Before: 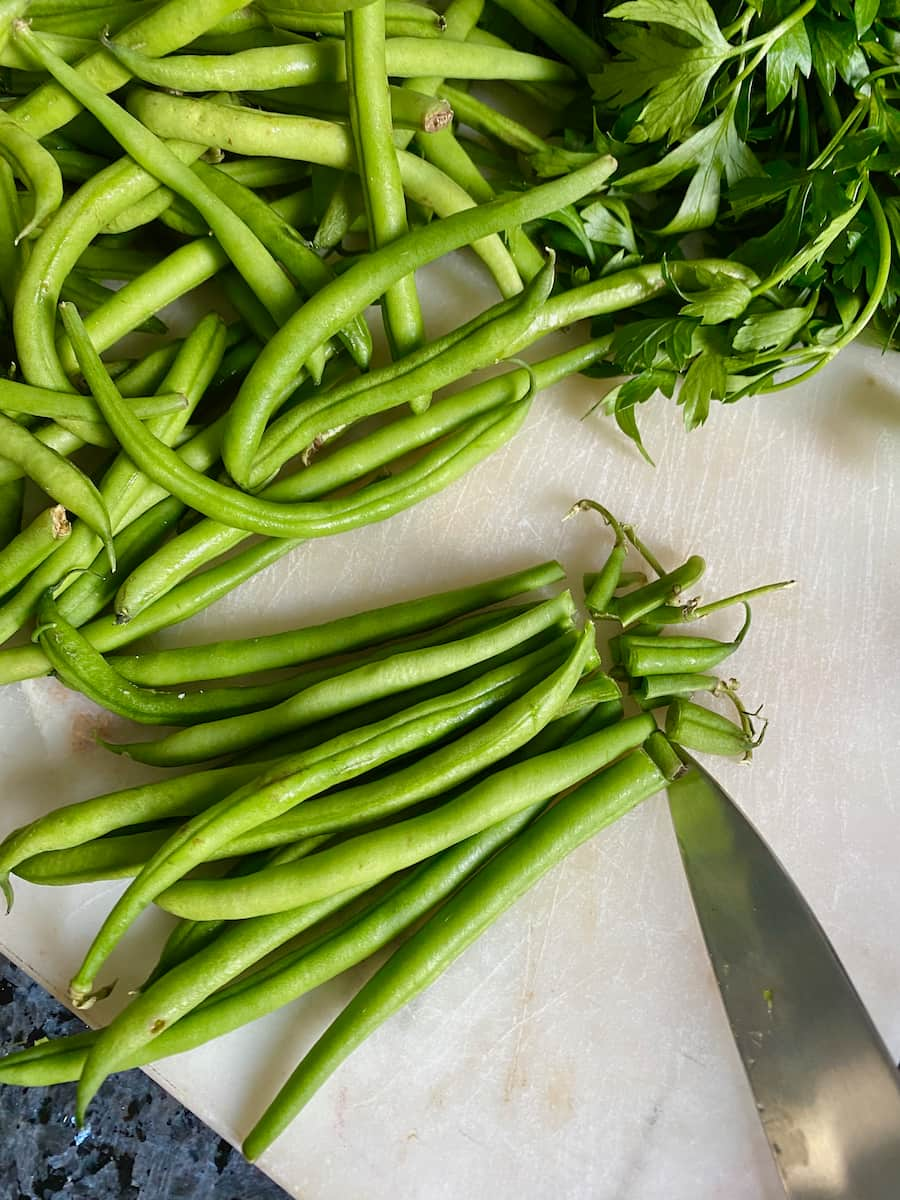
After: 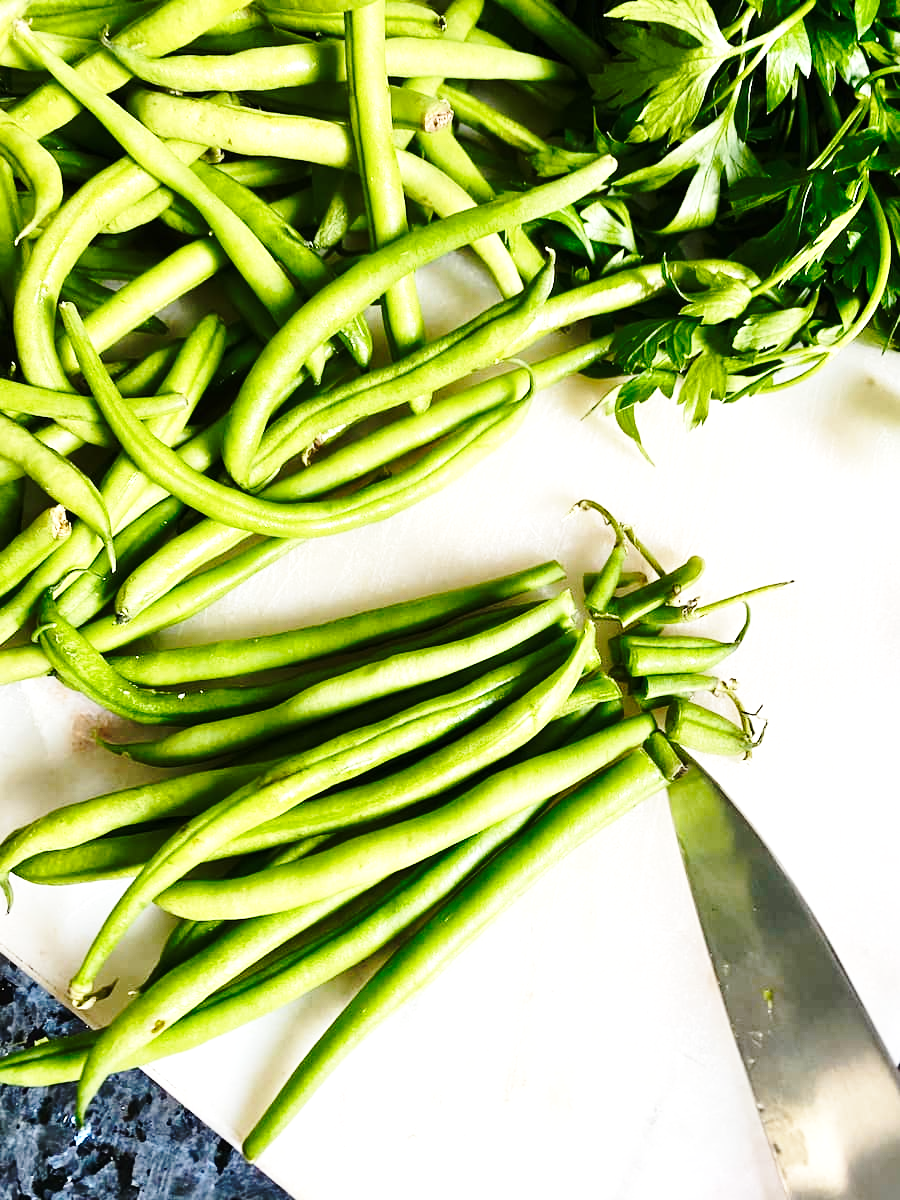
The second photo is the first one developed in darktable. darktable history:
base curve: curves: ch0 [(0, 0) (0.032, 0.037) (0.105, 0.228) (0.435, 0.76) (0.856, 0.983) (1, 1)], preserve colors none
tone equalizer: -8 EV -0.75 EV, -7 EV -0.7 EV, -6 EV -0.6 EV, -5 EV -0.4 EV, -3 EV 0.4 EV, -2 EV 0.6 EV, -1 EV 0.7 EV, +0 EV 0.75 EV, edges refinement/feathering 500, mask exposure compensation -1.57 EV, preserve details no
